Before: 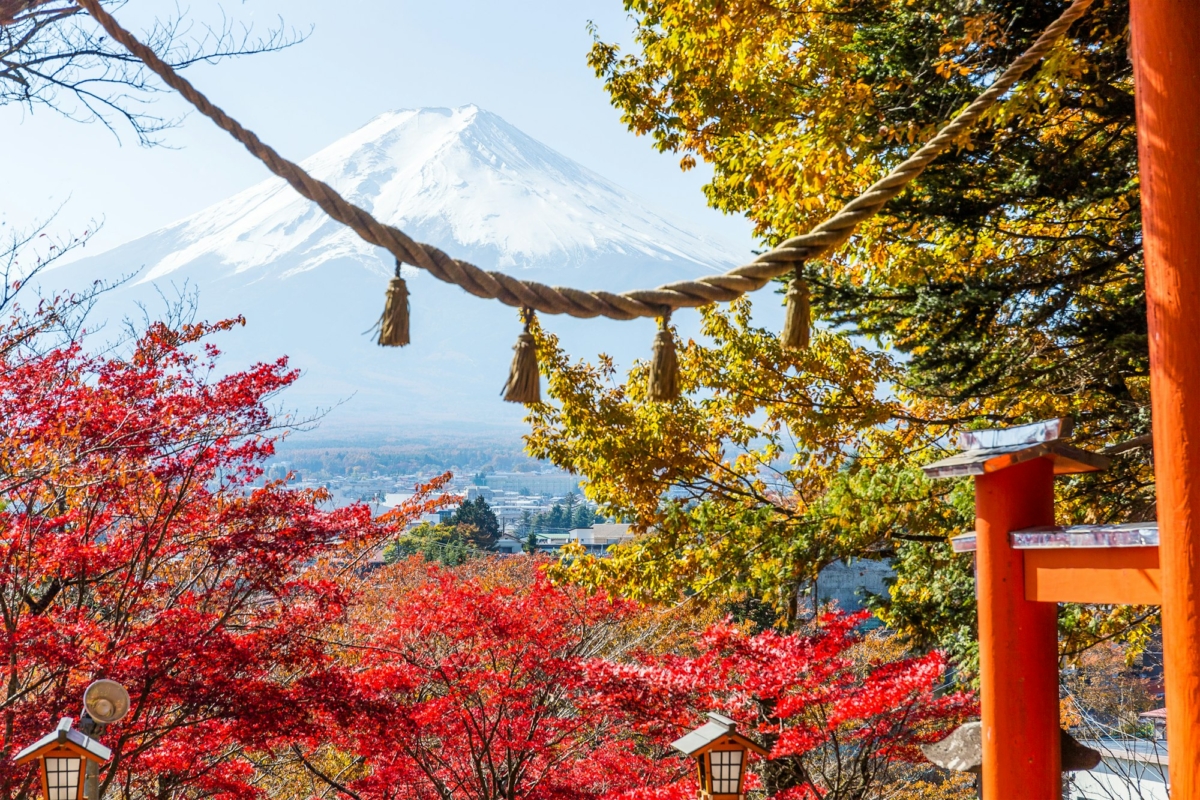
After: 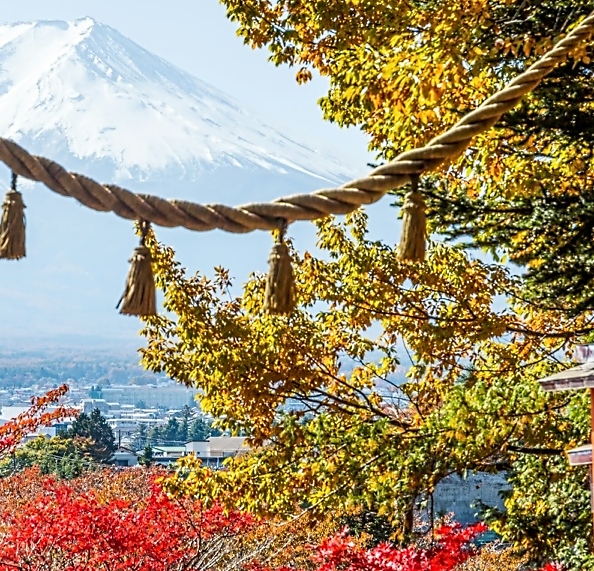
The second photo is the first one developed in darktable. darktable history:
crop: left 32.075%, top 10.976%, right 18.355%, bottom 17.596%
contrast equalizer: y [[0.5, 0.5, 0.5, 0.515, 0.749, 0.84], [0.5 ×6], [0.5 ×6], [0, 0, 0, 0.001, 0.067, 0.262], [0 ×6]]
